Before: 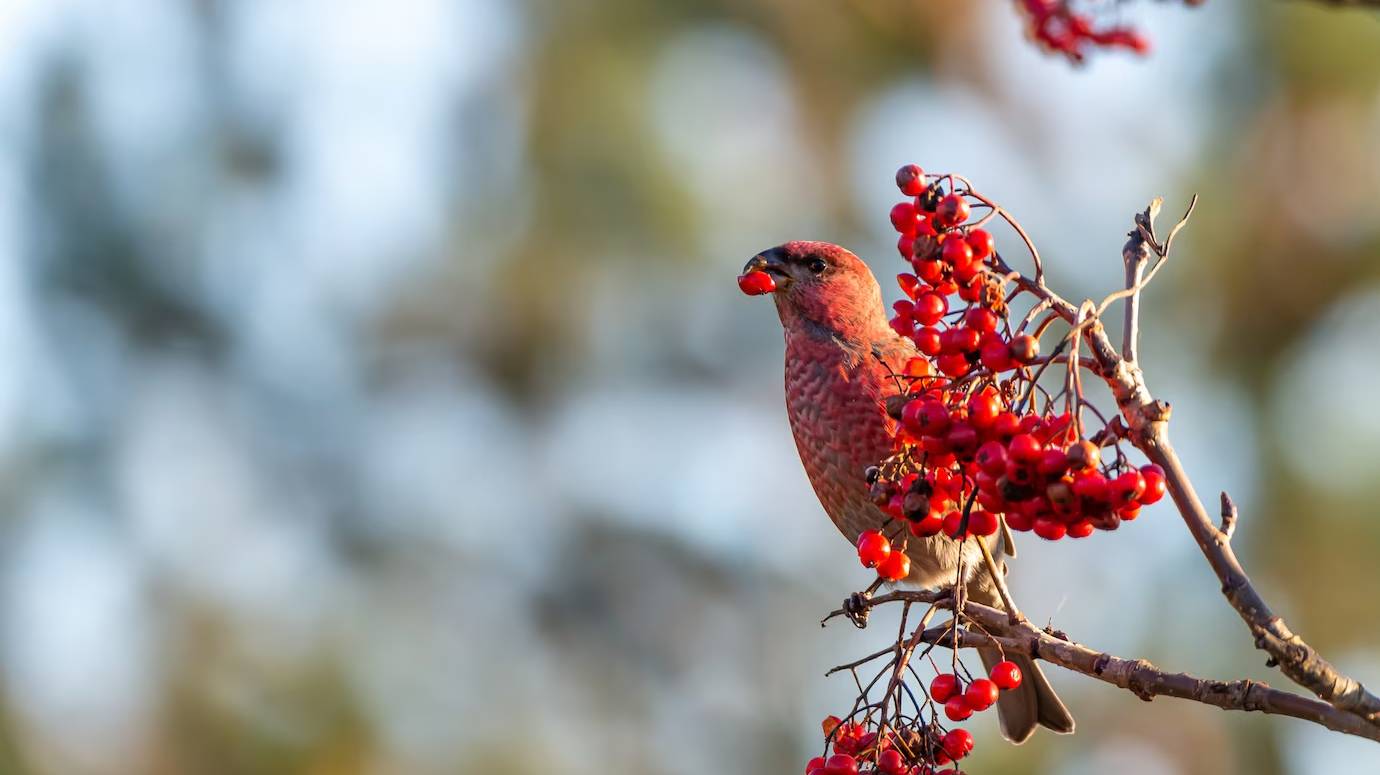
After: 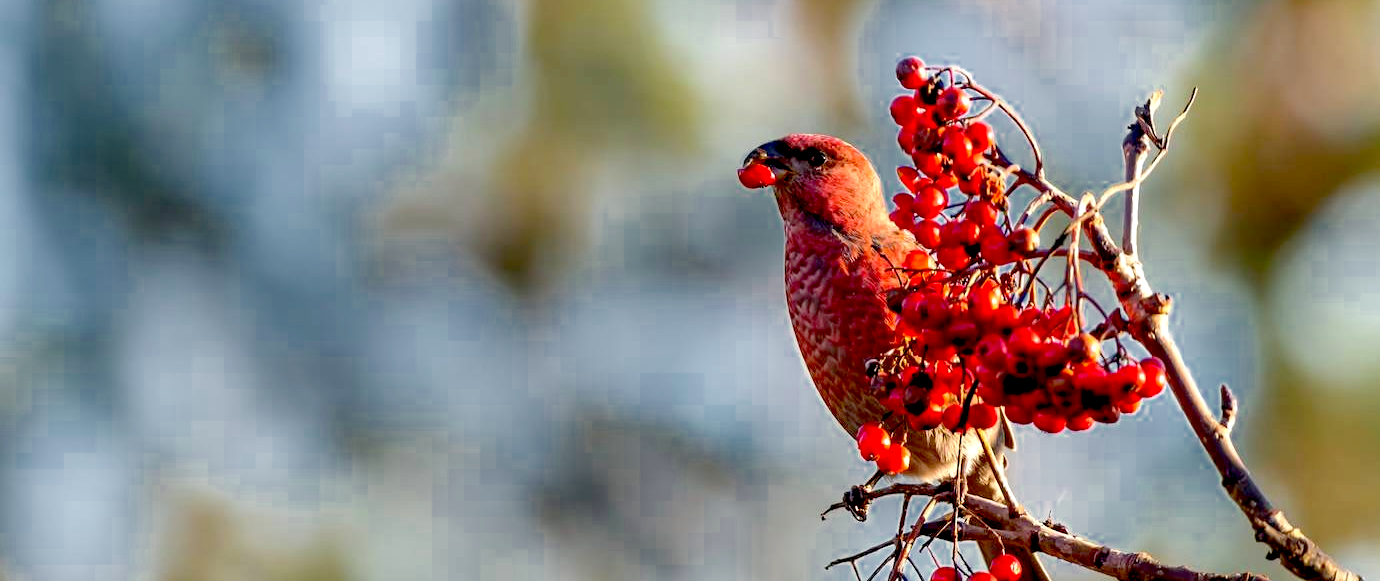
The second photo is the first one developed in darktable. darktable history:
color zones: curves: ch0 [(0, 0.497) (0.143, 0.5) (0.286, 0.5) (0.429, 0.483) (0.571, 0.116) (0.714, -0.006) (0.857, 0.28) (1, 0.497)]
exposure: black level correction 0.031, exposure 0.304 EV, compensate highlight preservation false
crop: top 13.819%, bottom 11.169%
